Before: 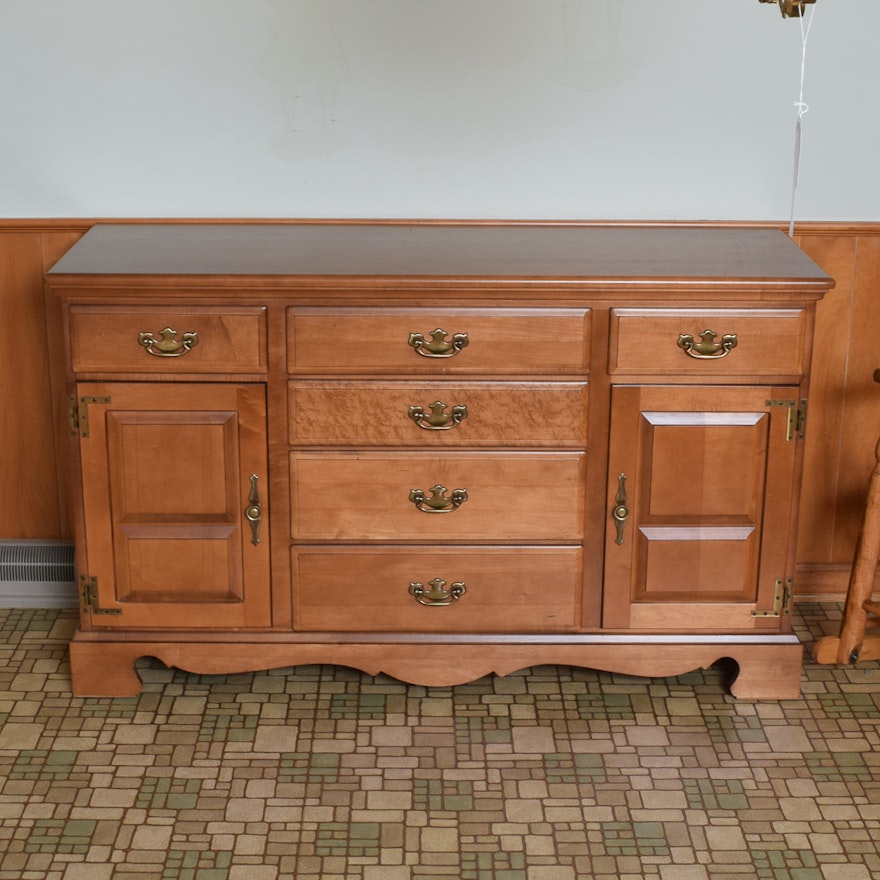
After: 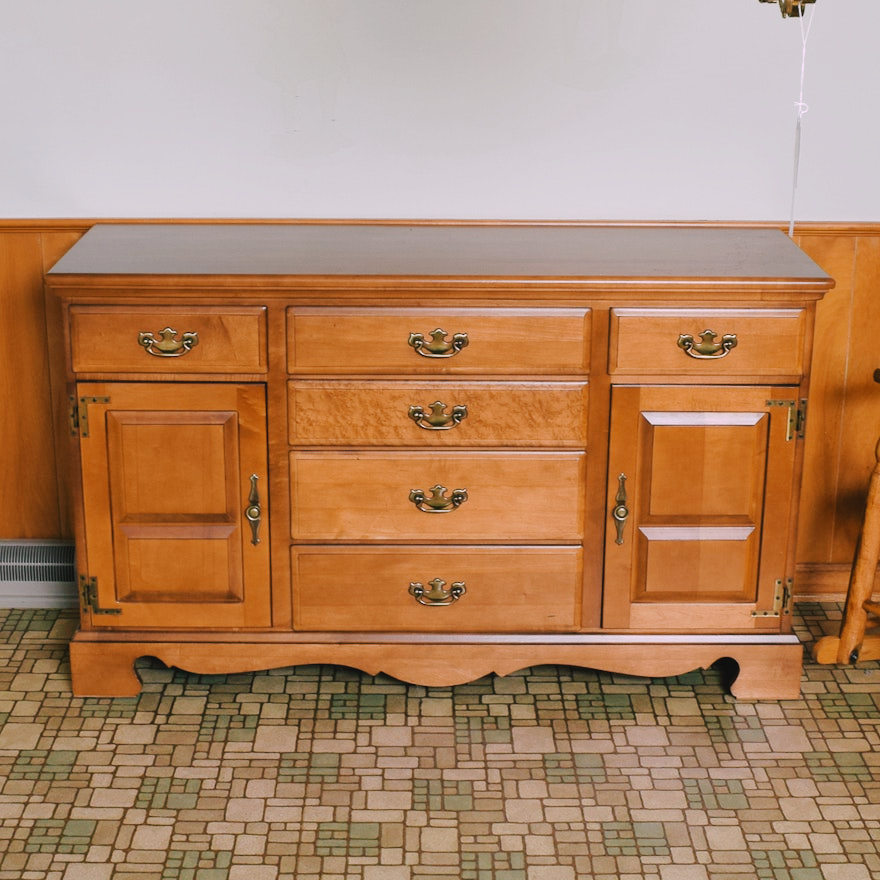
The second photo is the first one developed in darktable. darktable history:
tone curve: curves: ch0 [(0, 0) (0.003, 0.026) (0.011, 0.03) (0.025, 0.038) (0.044, 0.046) (0.069, 0.055) (0.1, 0.075) (0.136, 0.114) (0.177, 0.158) (0.224, 0.215) (0.277, 0.296) (0.335, 0.386) (0.399, 0.479) (0.468, 0.568) (0.543, 0.637) (0.623, 0.707) (0.709, 0.773) (0.801, 0.834) (0.898, 0.896) (1, 1)], preserve colors none
color look up table: target L [90.43, 93.5, 92.64, 88.21, 86.78, 84.03, 65.9, 59.25, 55.4, 51.13, 42.71, 23.03, 17.48, 201.65, 82.13, 71.96, 71.61, 61.06, 57.35, 55.59, 47.96, 47.4, 41.13, 39.53, 39.69, 30.41, 25.26, 2.411, 95.95, 87.52, 72.44, 66.3, 67.2, 65.26, 66.49, 52.86, 45.32, 42.45, 44.5, 36.83, 34.09, 16.64, 19.83, 6.7, 96.1, 84.67, 68.7, 50.66, 27.31], target a [-22.9, -5.147, -0.91, -24.26, -37.76, -14.25, -34.17, -55.37, -21.27, -28.32, -34.34, -20.05, -15.88, 0, -0.51, 39.92, 20.92, 40.06, 61.46, 59.3, 65.83, 23.77, 18.14, 45.71, 54.62, 4.636, 20.23, 1.101, 19.3, 22.14, 45.38, 3.129, 58.7, 9.84, 34.72, 65.51, 3.451, 39.21, 30.61, 37.14, 15.93, 30.05, 17.75, 9.881, -43.74, -25.97, -5.402, -22.6, -9.76], target b [35.8, 29.94, 9.565, 10.67, 24.33, -2.461, 11.58, 34.35, 34.24, 0.699, 22.13, 12.75, 8.136, -0.001, 64.56, 13.97, 37.13, 59.78, 45.26, 56.87, 24.31, 21.34, 38.67, 33.34, 46.12, 1.718, 33.7, 0.397, -9.904, -12.24, -19.79, -1.259, -36.16, -47.15, -44.19, -13.22, -43.86, -3.803, -36, -56.83, -71.36, -3.344, -40.25, -23.49, -10.84, -15.43, -34.48, -26.45, -11.27], num patches 49
